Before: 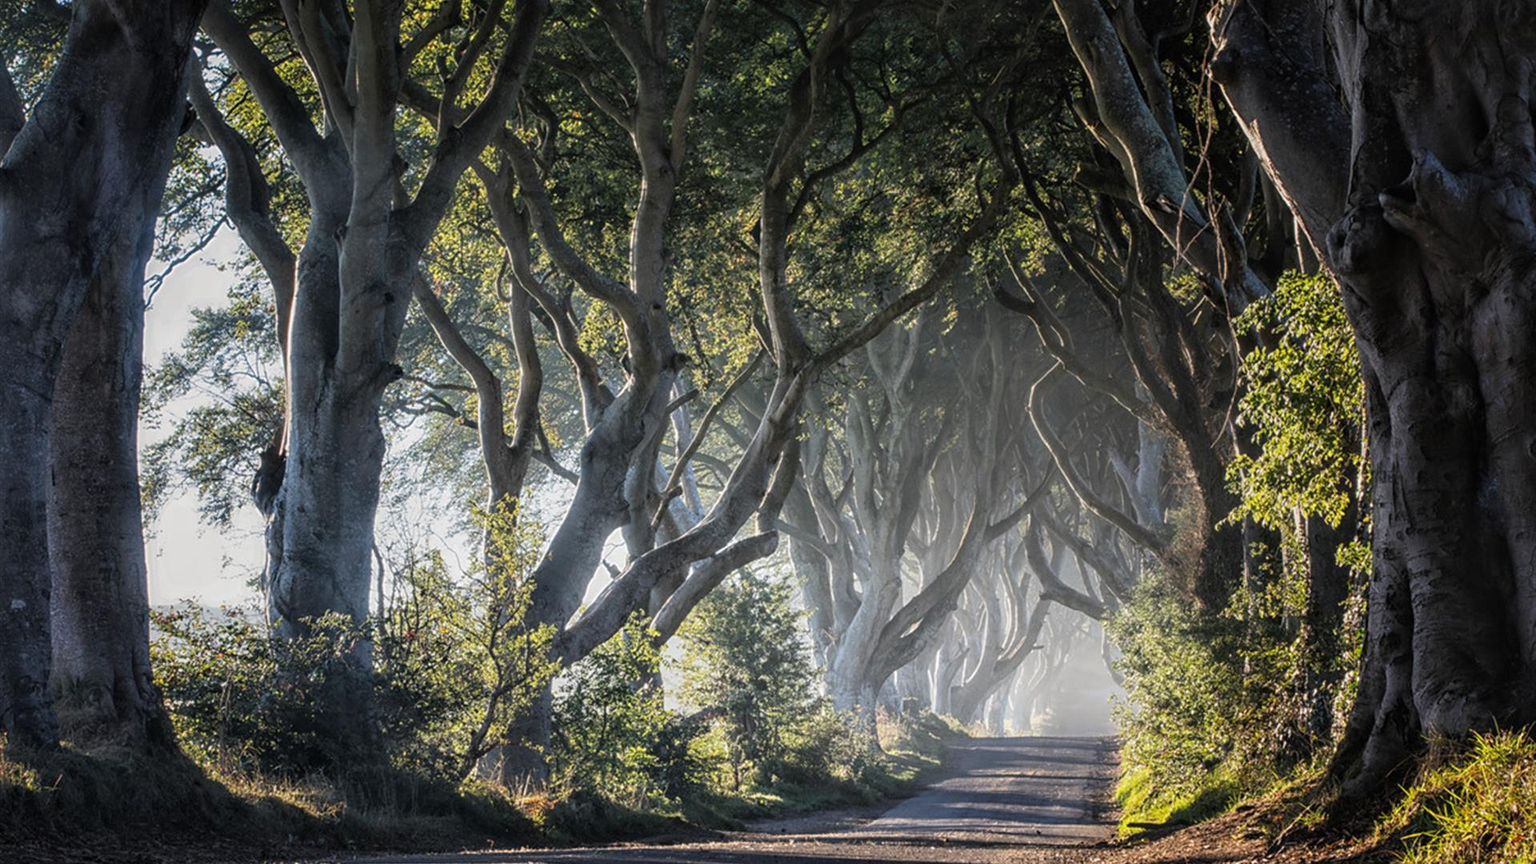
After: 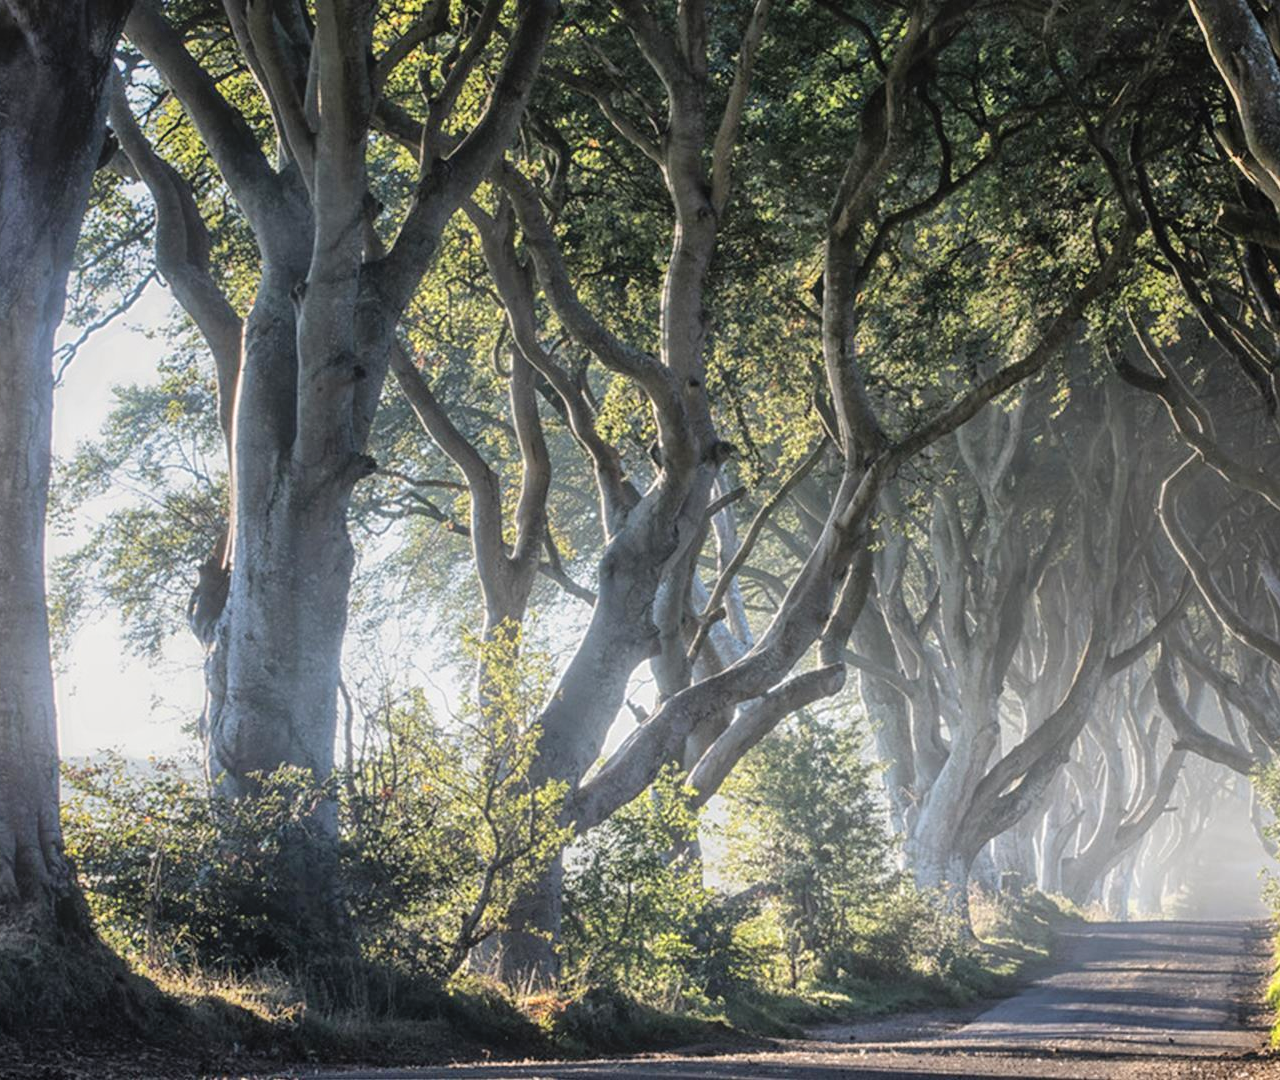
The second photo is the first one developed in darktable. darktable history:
shadows and highlights: highlights color adjustment 0%, soften with gaussian
bloom: on, module defaults
color zones: curves: ch0 [(0, 0.558) (0.143, 0.559) (0.286, 0.529) (0.429, 0.505) (0.571, 0.5) (0.714, 0.5) (0.857, 0.5) (1, 0.558)]; ch1 [(0, 0.469) (0.01, 0.469) (0.12, 0.446) (0.248, 0.469) (0.5, 0.5) (0.748, 0.5) (0.99, 0.469) (1, 0.469)]
crop and rotate: left 6.617%, right 26.717%
